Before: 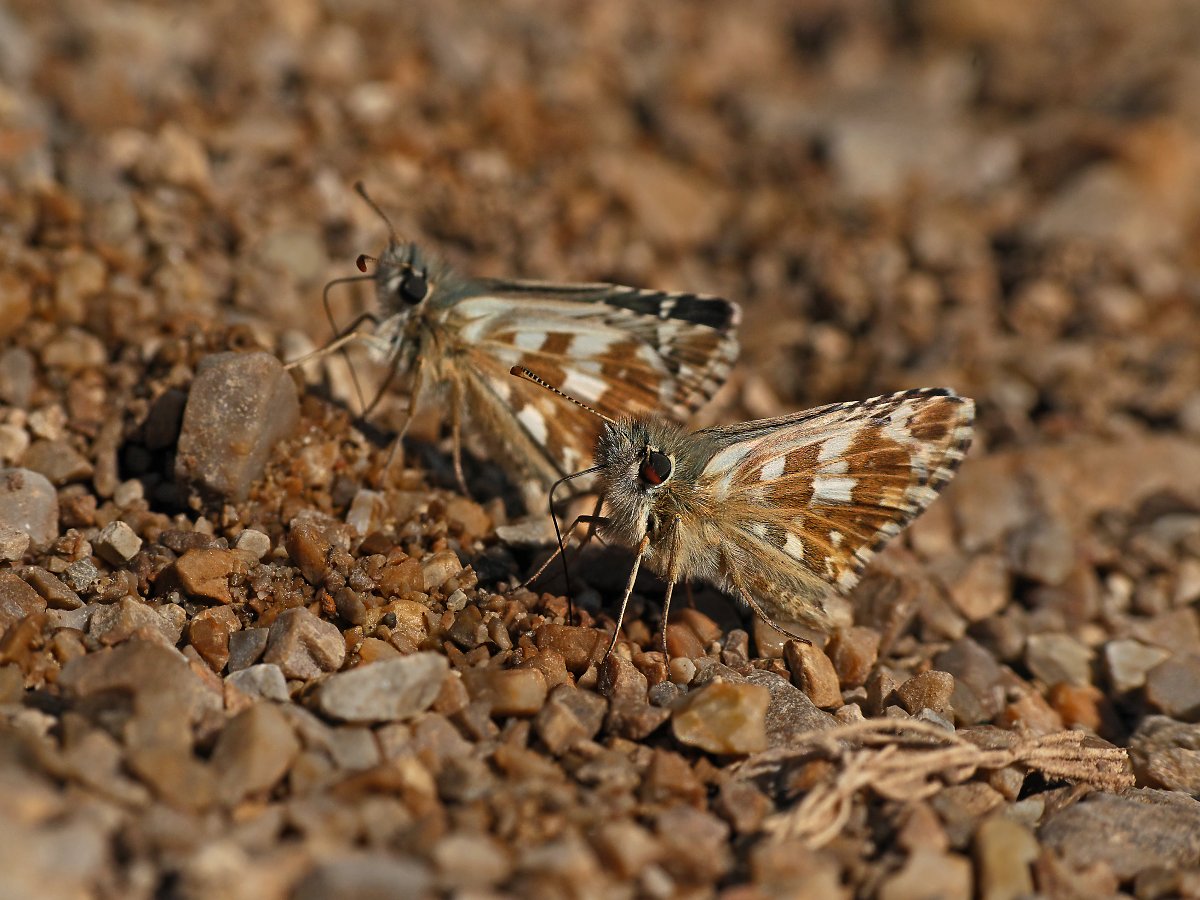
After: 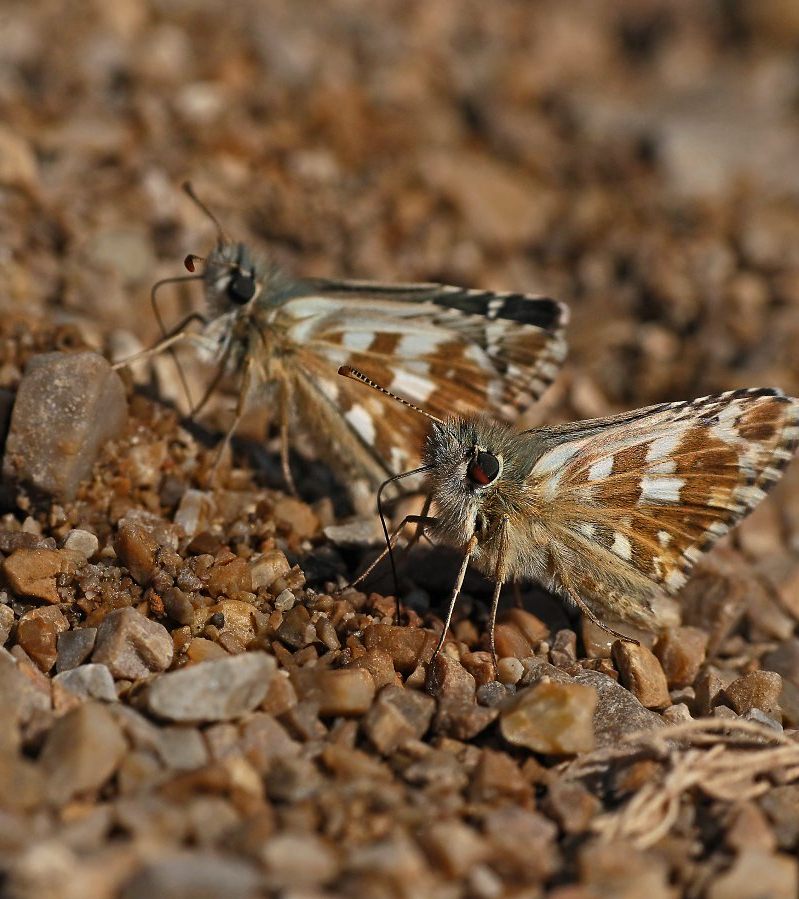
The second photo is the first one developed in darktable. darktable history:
white balance: red 0.976, blue 1.04
crop and rotate: left 14.385%, right 18.948%
